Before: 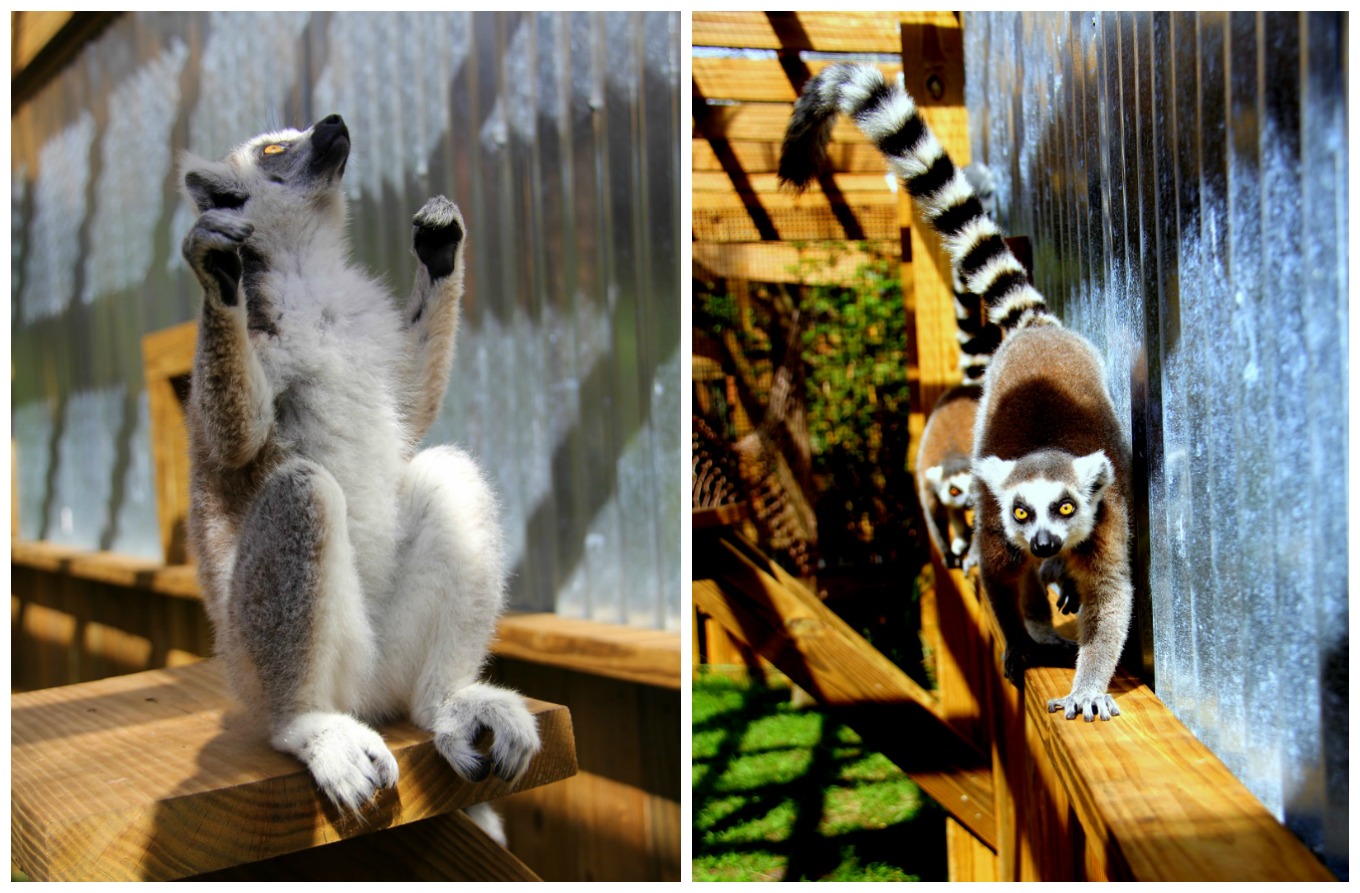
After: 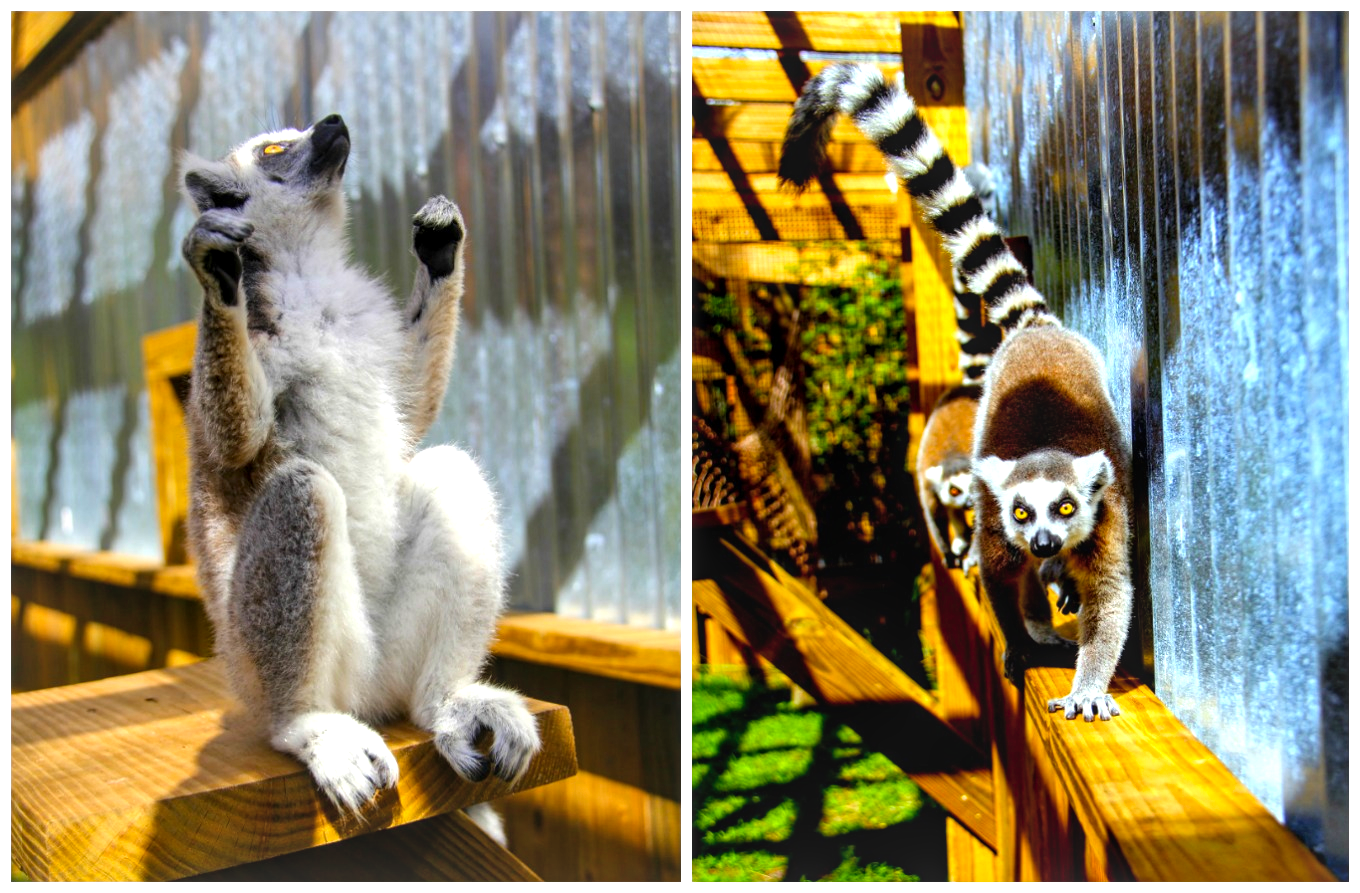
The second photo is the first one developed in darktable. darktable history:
color balance rgb: perceptual saturation grading › global saturation 20%, global vibrance 20%
exposure: exposure 0.507 EV, compensate highlight preservation false
local contrast: on, module defaults
